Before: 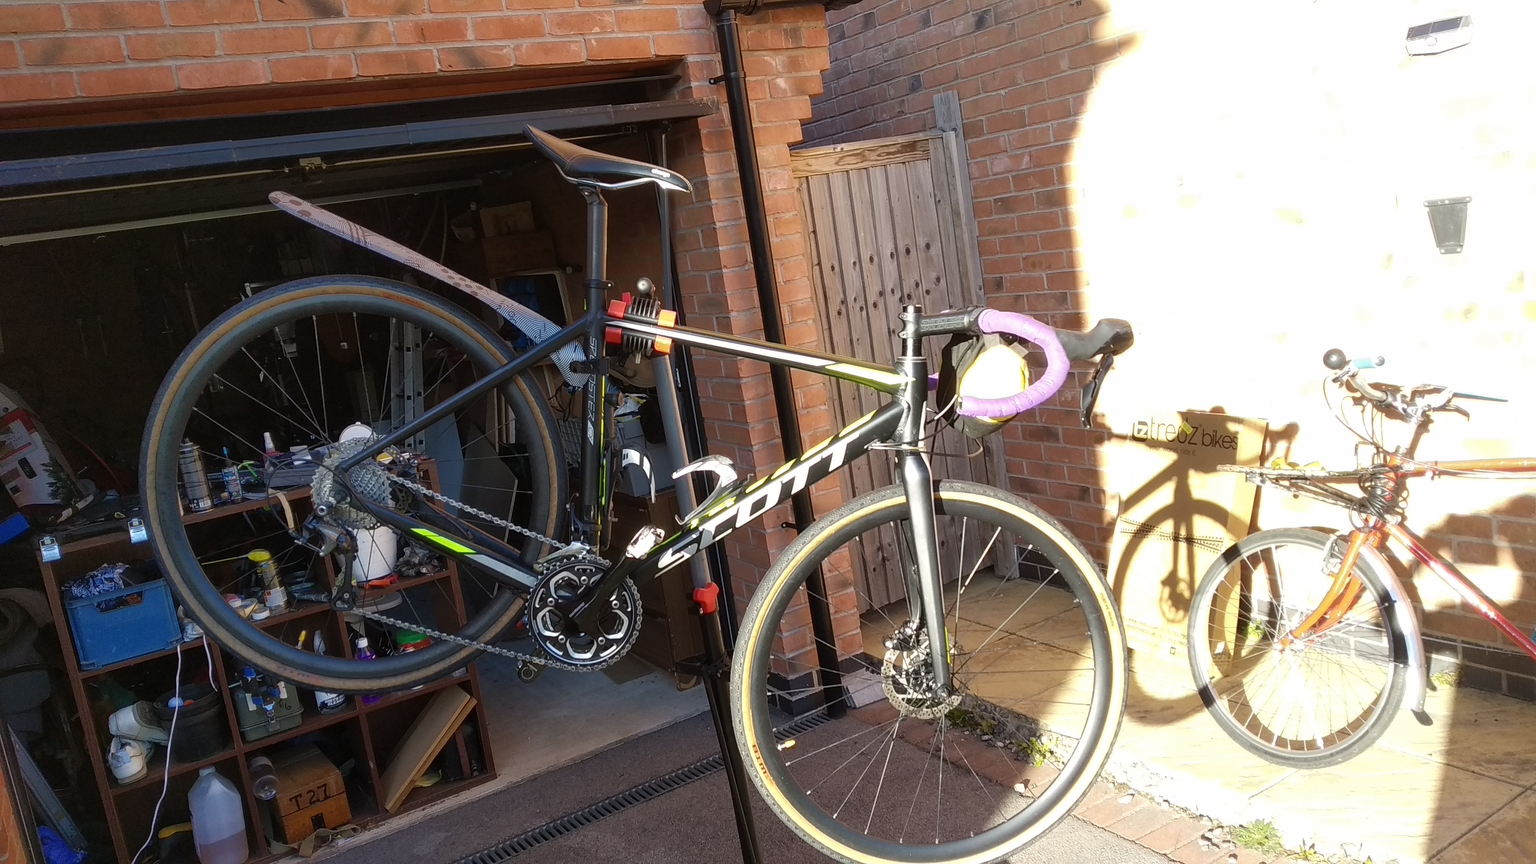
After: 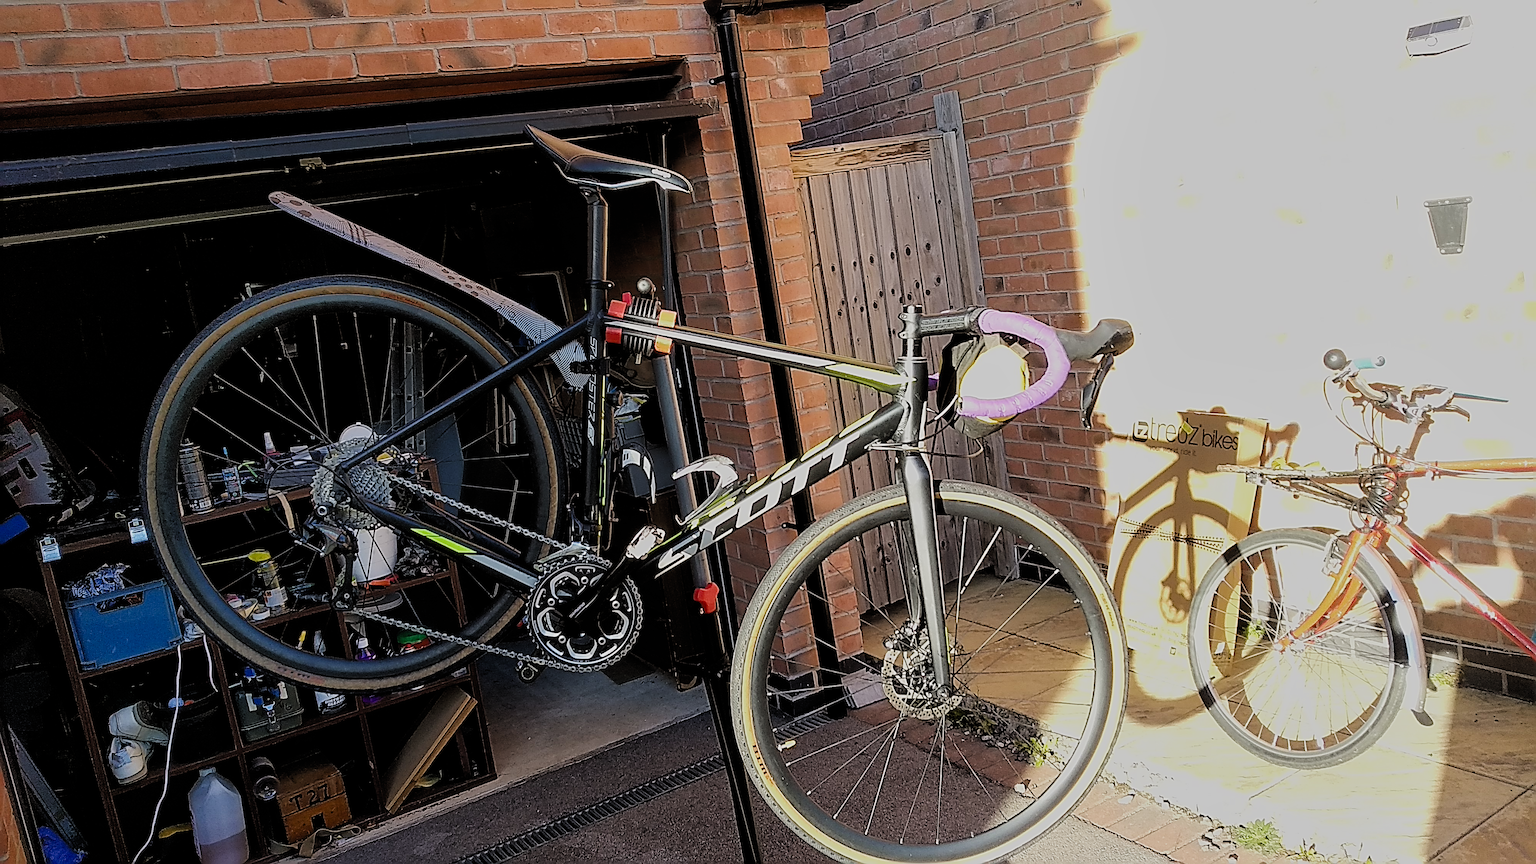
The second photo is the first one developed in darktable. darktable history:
sharpen: radius 3.158, amount 1.731
filmic rgb: black relative exposure -4.58 EV, white relative exposure 4.8 EV, threshold 3 EV, hardness 2.36, latitude 36.07%, contrast 1.048, highlights saturation mix 1.32%, shadows ↔ highlights balance 1.25%, color science v4 (2020), enable highlight reconstruction true
shadows and highlights: shadows -20, white point adjustment -2, highlights -35
